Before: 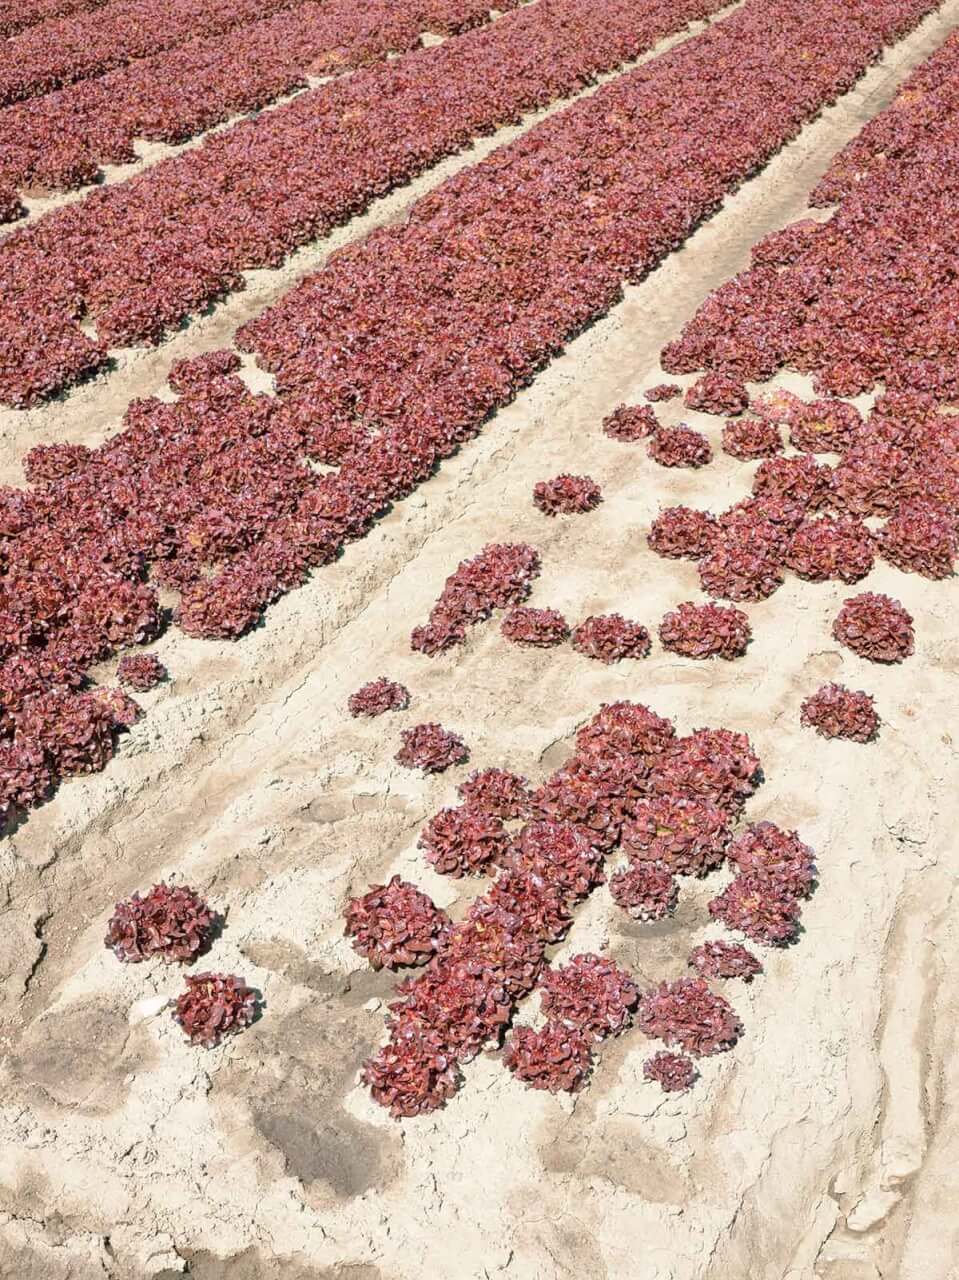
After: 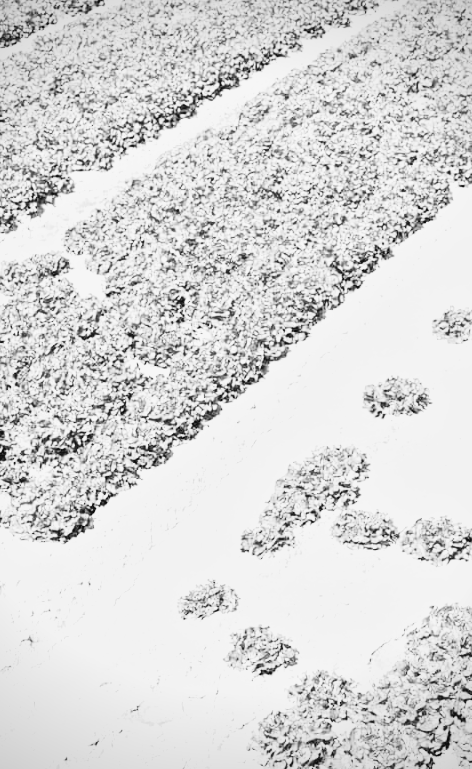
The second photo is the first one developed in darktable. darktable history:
exposure: black level correction 0, exposure 1.1 EV, compensate highlight preservation false
vignetting: fall-off radius 60.92%
velvia: on, module defaults
color correction: highlights a* -5.3, highlights b* 9.8, shadows a* 9.8, shadows b* 24.26
monochrome: a 30.25, b 92.03
base curve: curves: ch0 [(0, 0) (0, 0.001) (0.001, 0.001) (0.004, 0.002) (0.007, 0.004) (0.015, 0.013) (0.033, 0.045) (0.052, 0.096) (0.075, 0.17) (0.099, 0.241) (0.163, 0.42) (0.219, 0.55) (0.259, 0.616) (0.327, 0.722) (0.365, 0.765) (0.522, 0.873) (0.547, 0.881) (0.689, 0.919) (0.826, 0.952) (1, 1)], preserve colors none
crop: left 17.835%, top 7.675%, right 32.881%, bottom 32.213%
